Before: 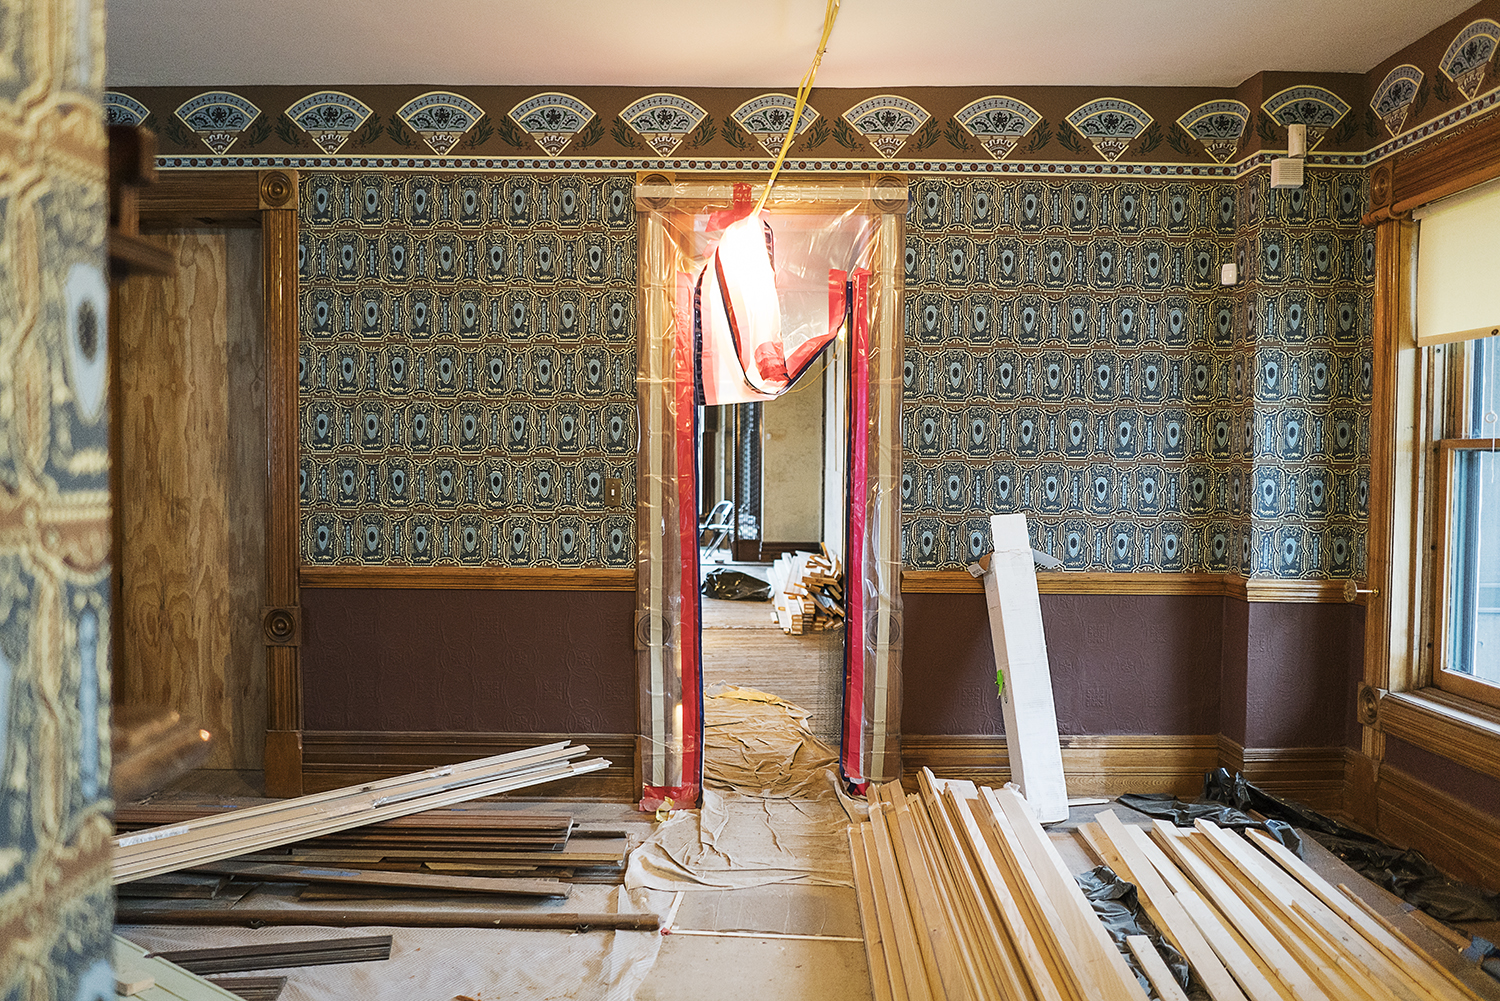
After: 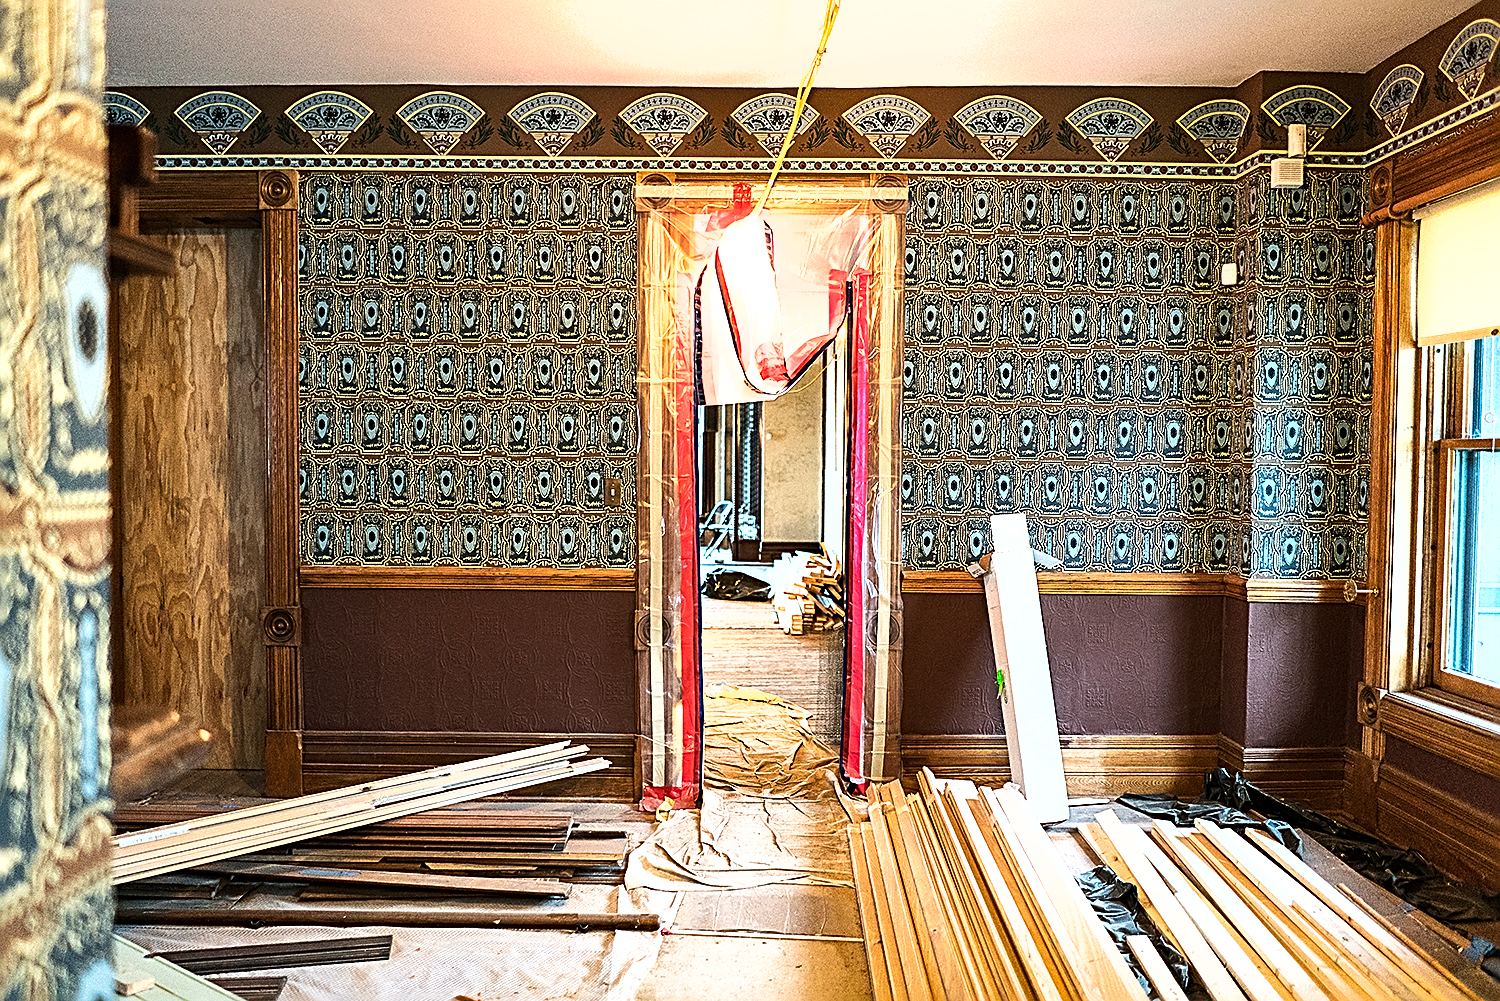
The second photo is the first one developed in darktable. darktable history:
sharpen: radius 2.696, amount 0.657
exposure: exposure 0.202 EV, compensate highlight preservation false
tone equalizer: -8 EV -0.76 EV, -7 EV -0.74 EV, -6 EV -0.622 EV, -5 EV -0.363 EV, -3 EV 0.367 EV, -2 EV 0.6 EV, -1 EV 0.693 EV, +0 EV 0.772 EV, edges refinement/feathering 500, mask exposure compensation -1.57 EV, preserve details no
shadows and highlights: shadows 58.41, soften with gaussian
